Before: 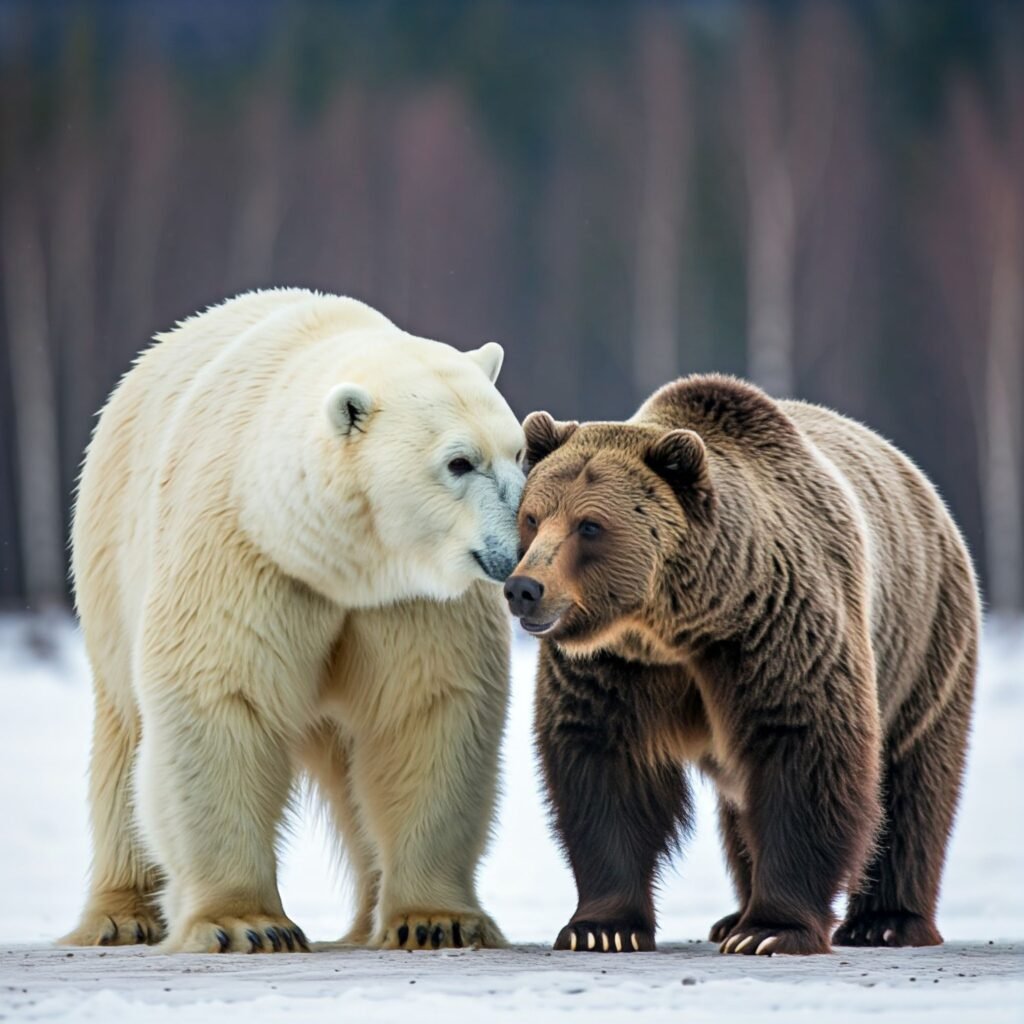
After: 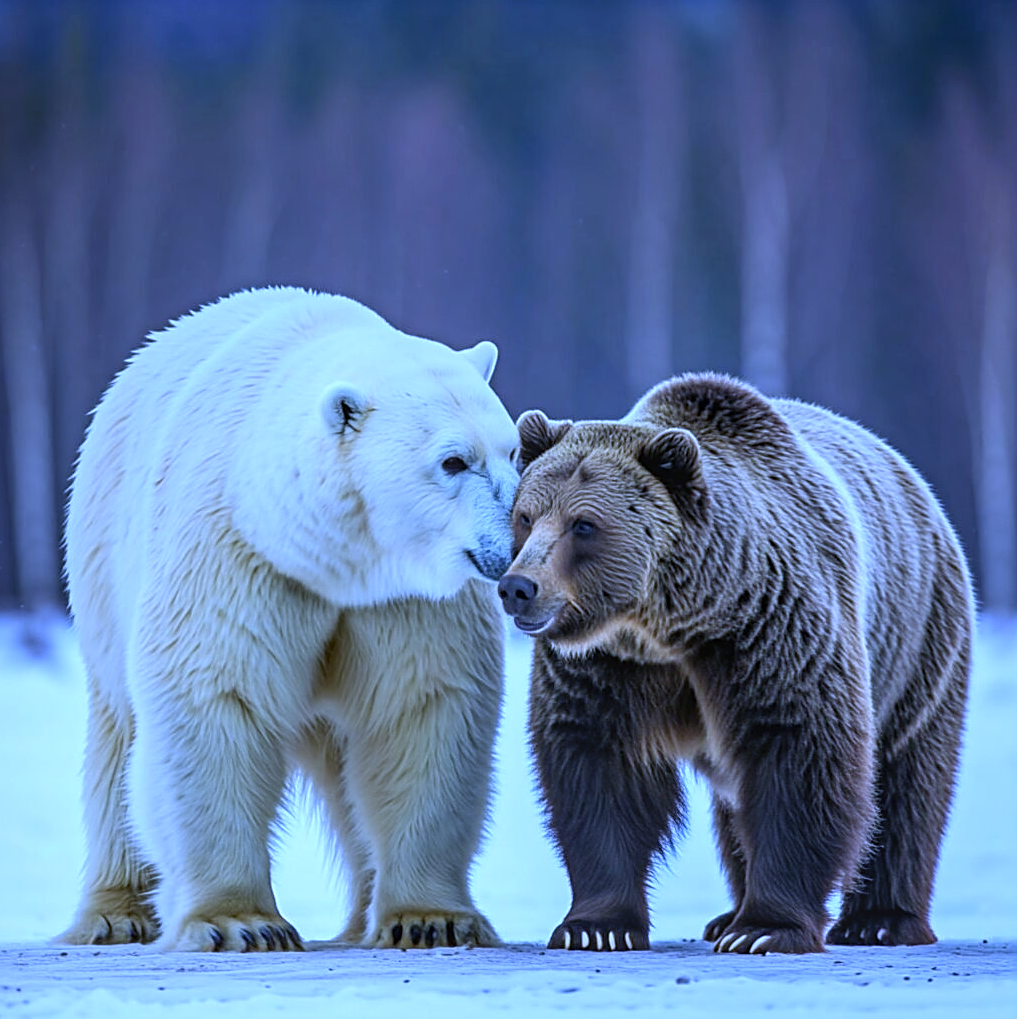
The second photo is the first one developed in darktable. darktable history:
sharpen: on, module defaults
local contrast: detail 110%
crop and rotate: left 0.614%, top 0.179%, bottom 0.309%
white balance: red 0.766, blue 1.537
